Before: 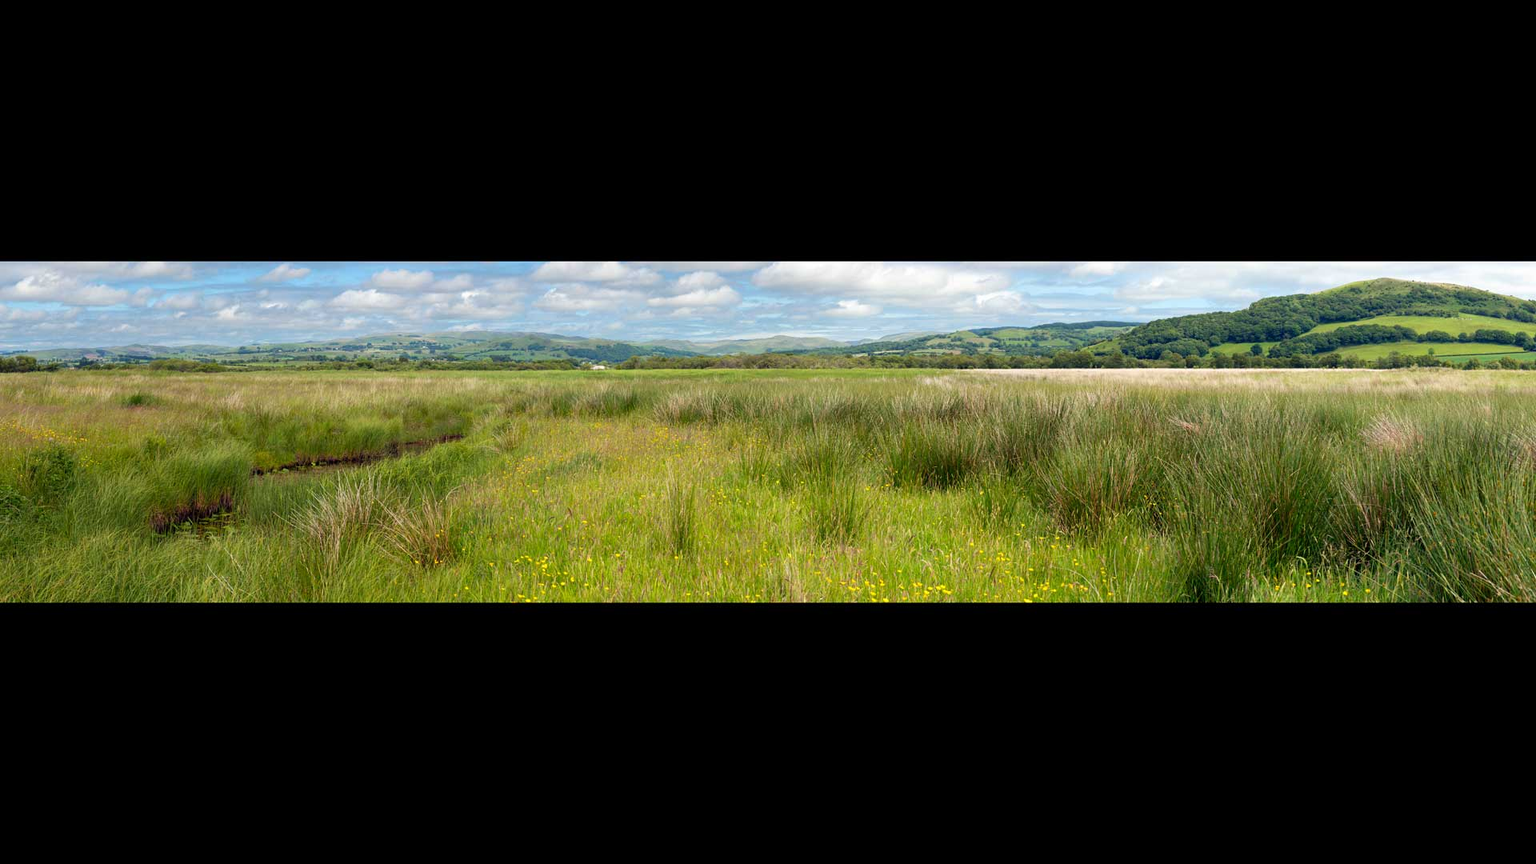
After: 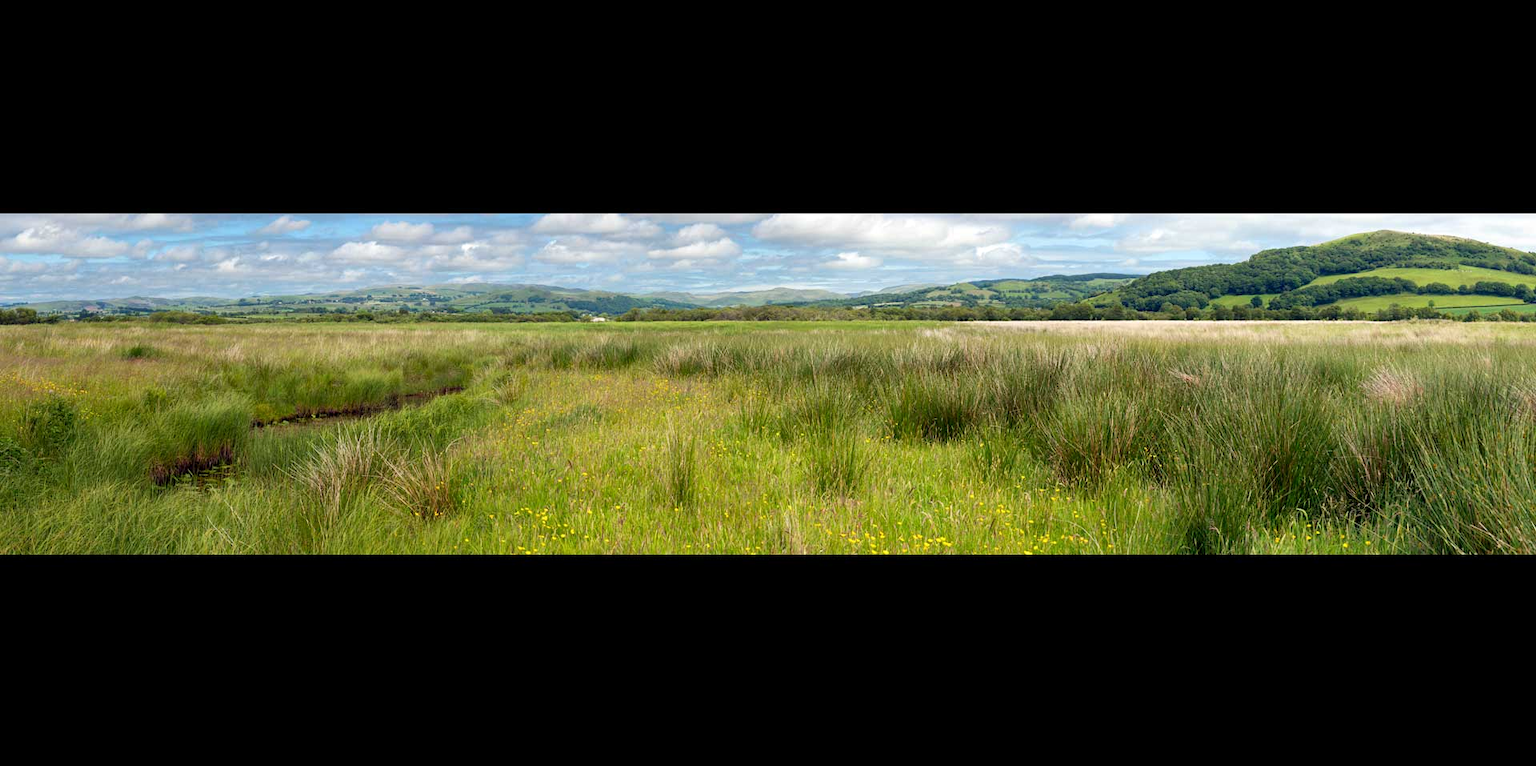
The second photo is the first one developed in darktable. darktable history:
local contrast: mode bilateral grid, contrast 20, coarseness 50, detail 120%, midtone range 0.2
crop and rotate: top 5.609%, bottom 5.609%
